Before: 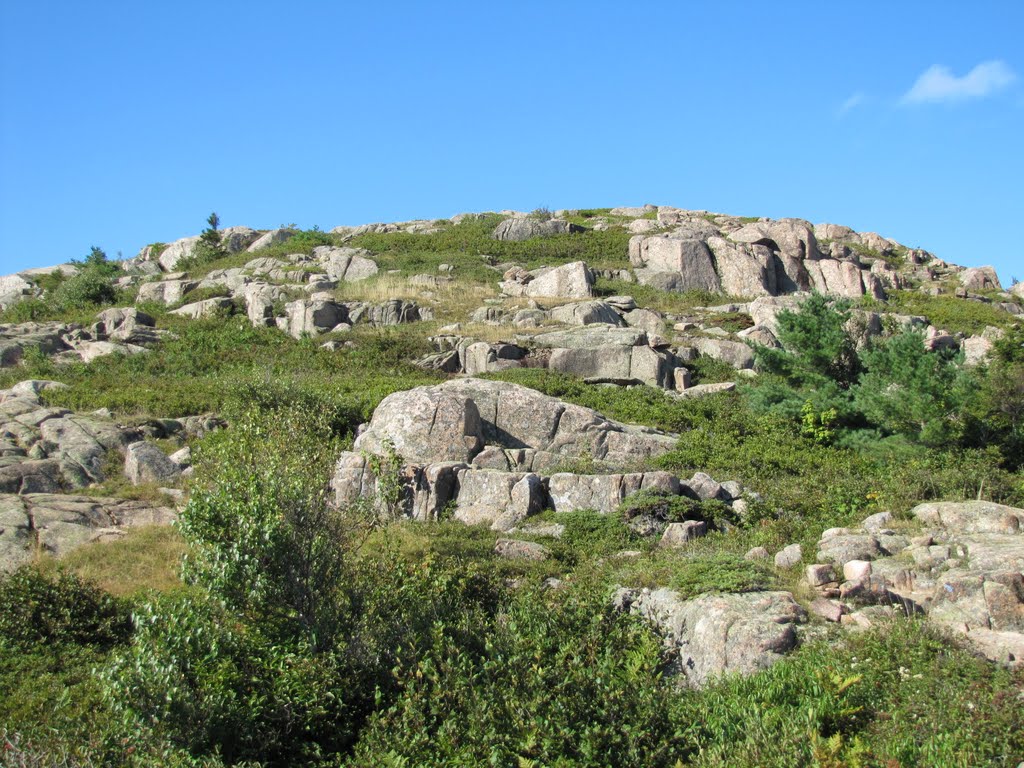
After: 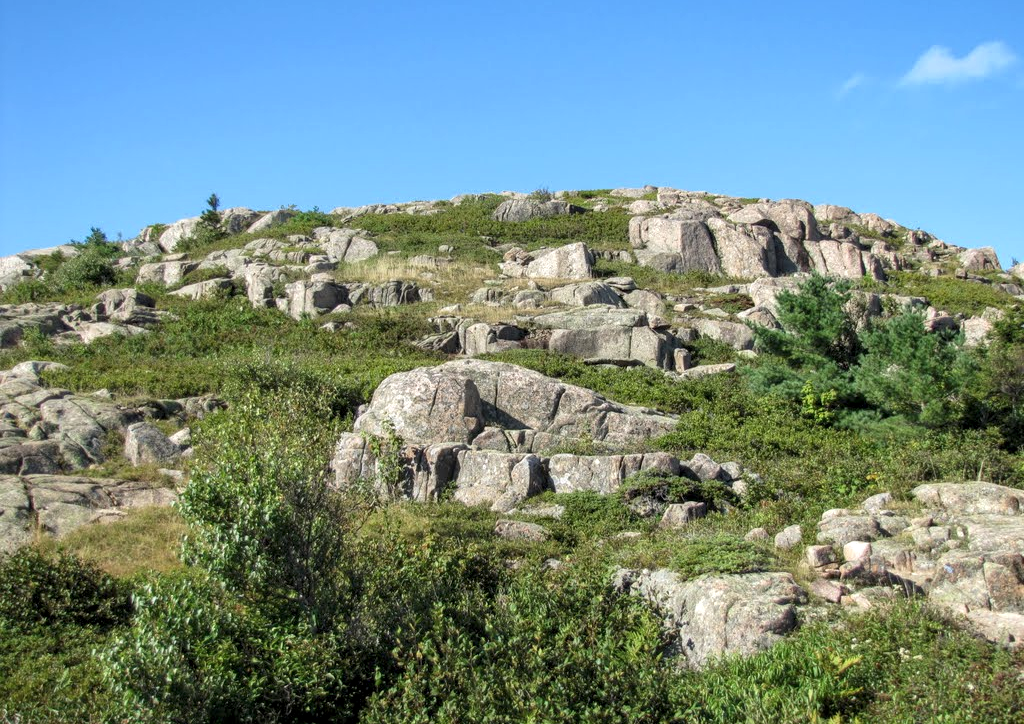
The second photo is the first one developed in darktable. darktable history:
crop and rotate: top 2.496%, bottom 3.141%
local contrast: detail 130%
